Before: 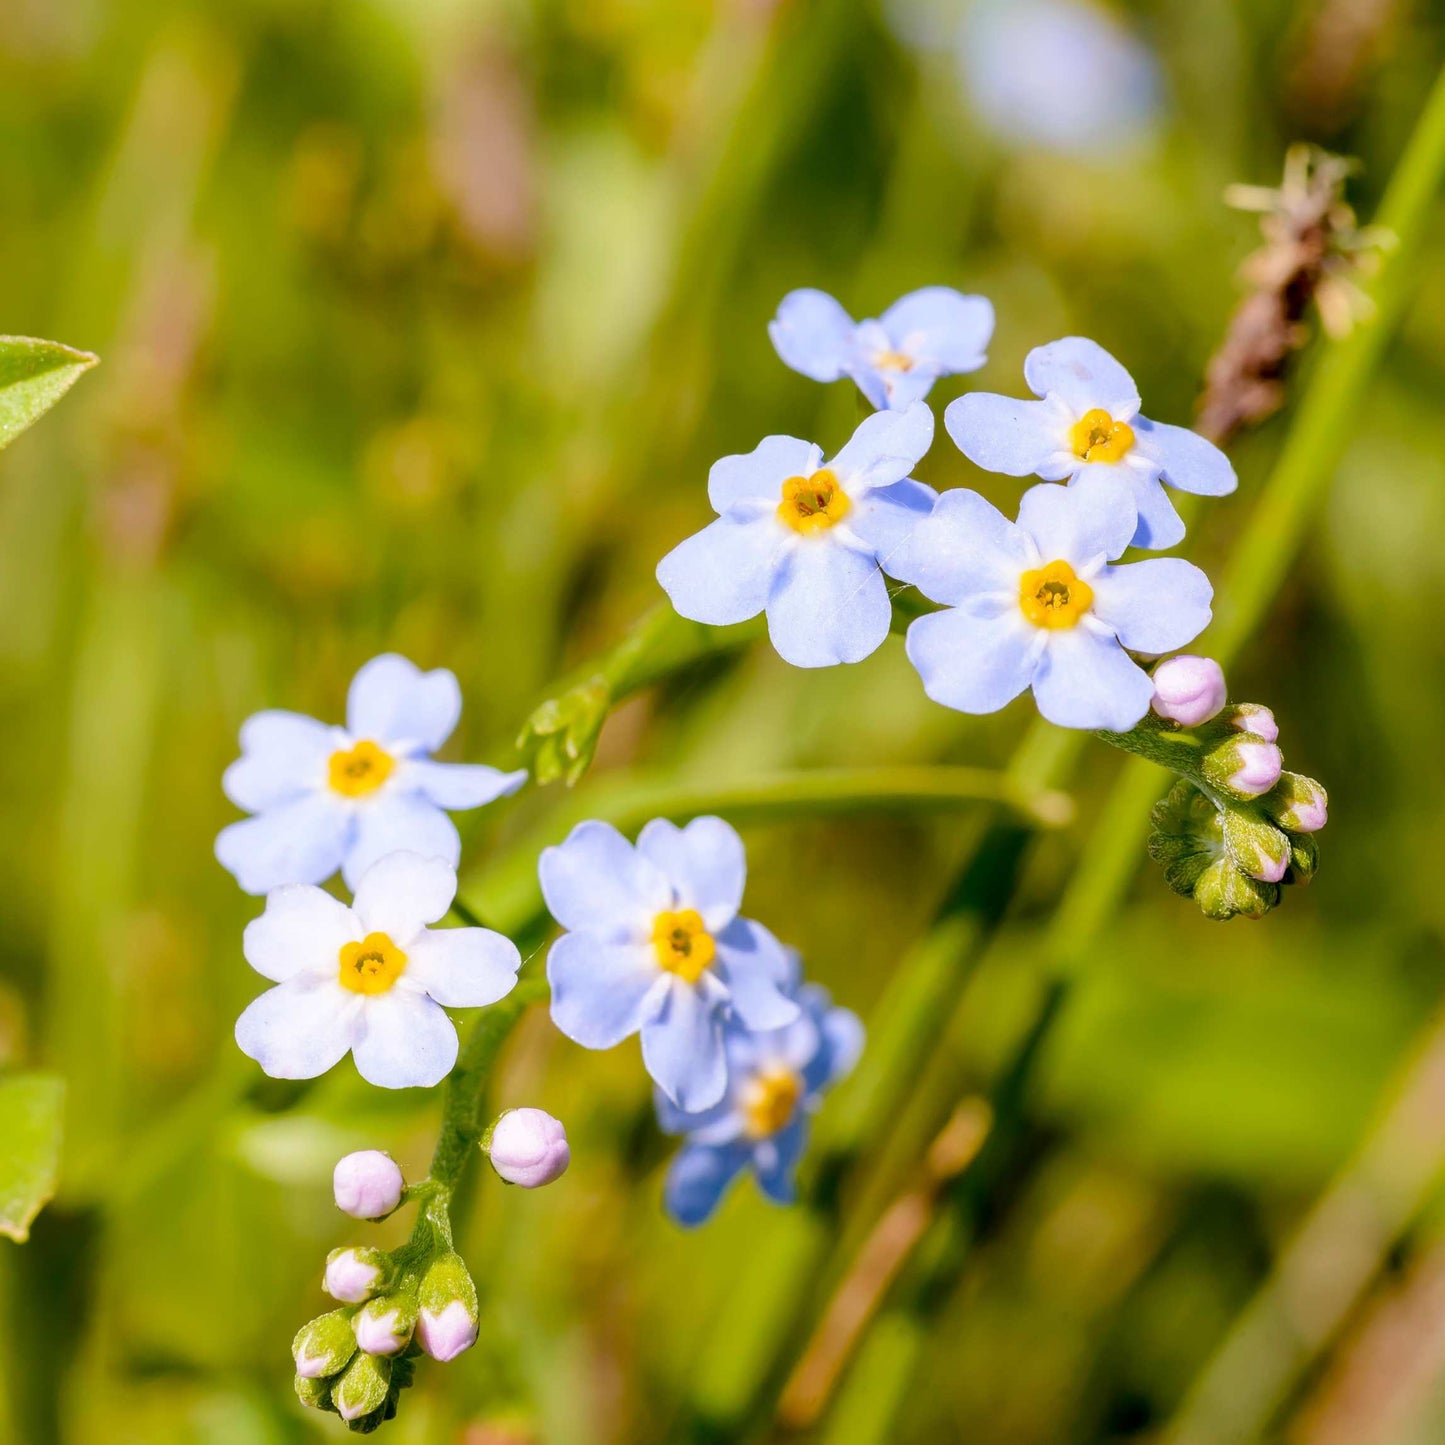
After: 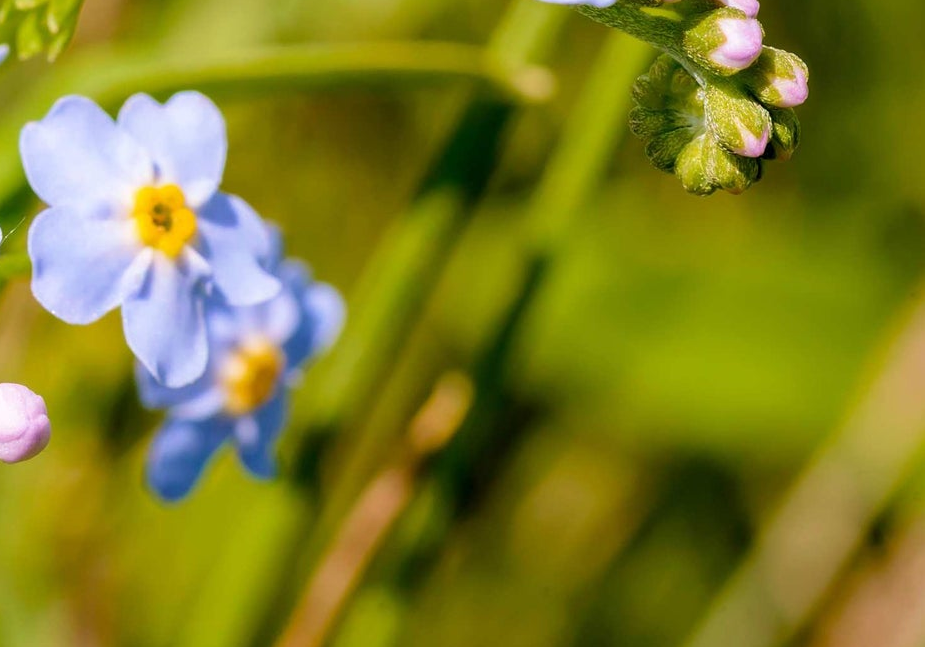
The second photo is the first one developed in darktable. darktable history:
velvia: on, module defaults
crop and rotate: left 35.968%, top 50.186%, bottom 4.984%
